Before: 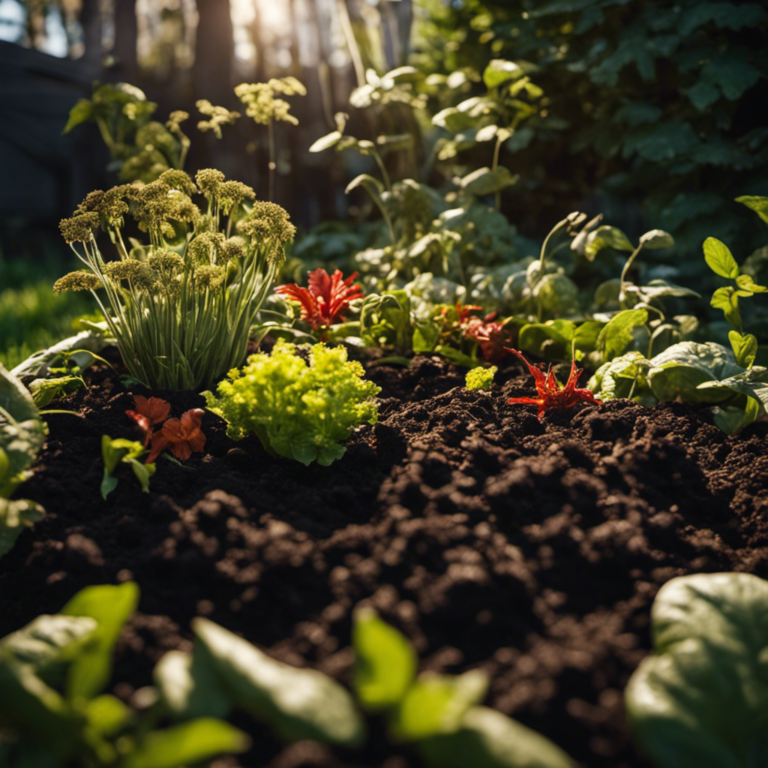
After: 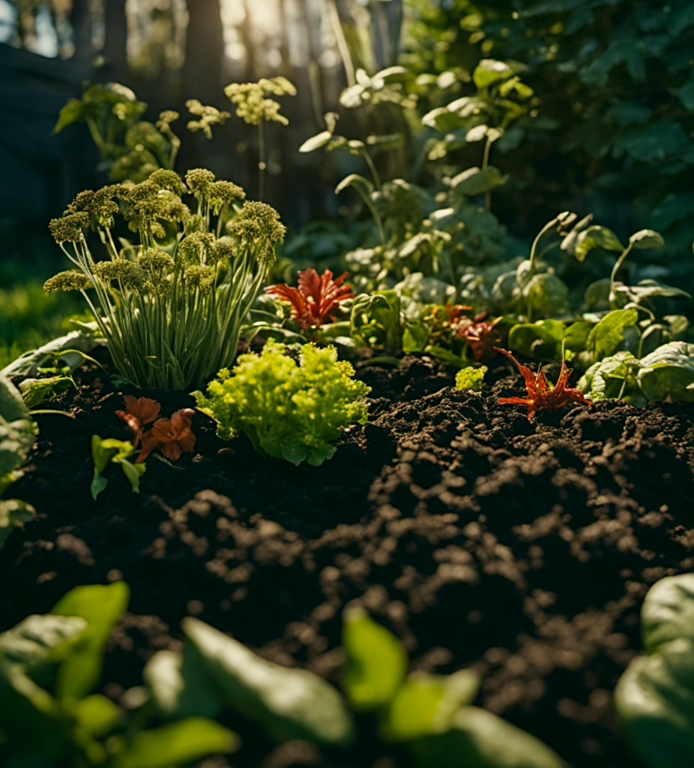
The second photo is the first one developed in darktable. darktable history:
tone equalizer: -8 EV 0.262 EV, -7 EV 0.425 EV, -6 EV 0.384 EV, -5 EV 0.272 EV, -3 EV -0.28 EV, -2 EV -0.39 EV, -1 EV -0.427 EV, +0 EV -0.225 EV, smoothing diameter 24.88%, edges refinement/feathering 13.32, preserve details guided filter
color correction: highlights a* -0.489, highlights b* 9.41, shadows a* -8.87, shadows b* 0.726
sharpen: on, module defaults
crop and rotate: left 1.37%, right 8.18%
